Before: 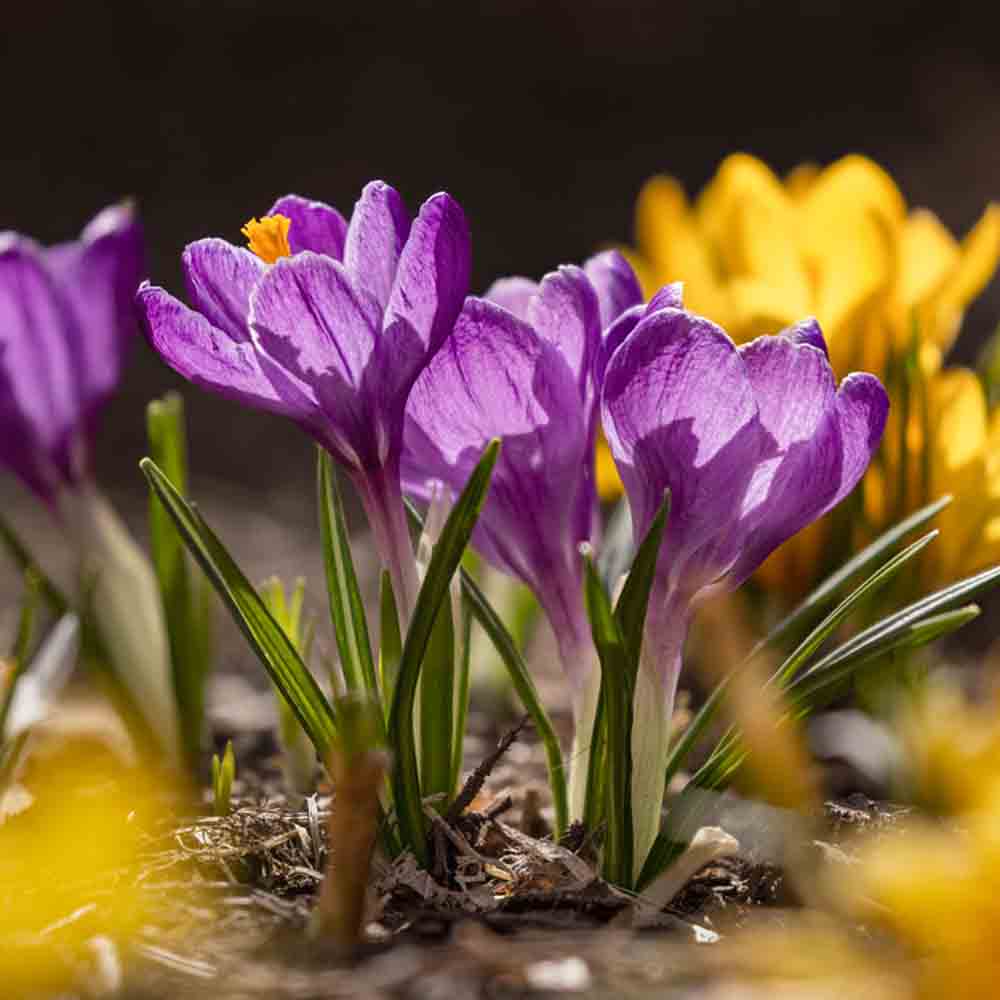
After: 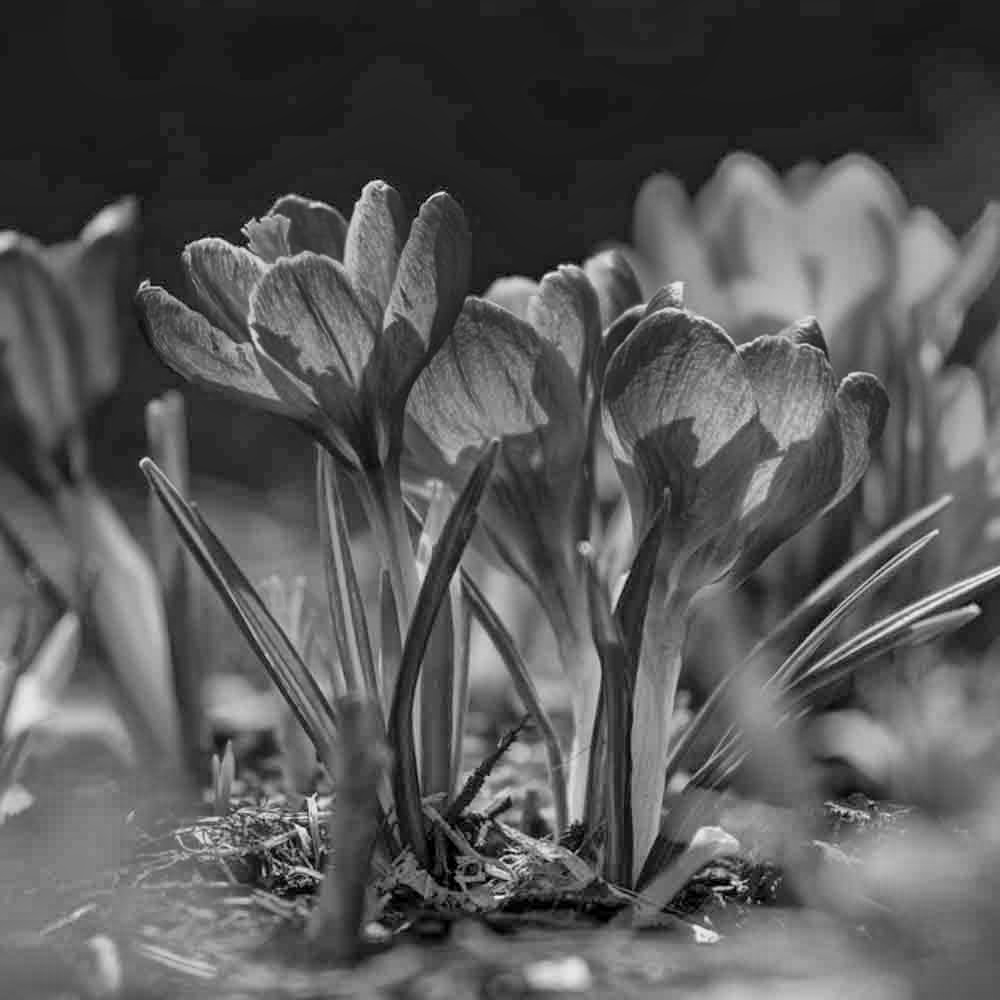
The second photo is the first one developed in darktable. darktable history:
monochrome: a -11.7, b 1.62, size 0.5, highlights 0.38
global tonemap: drago (1, 100), detail 1
